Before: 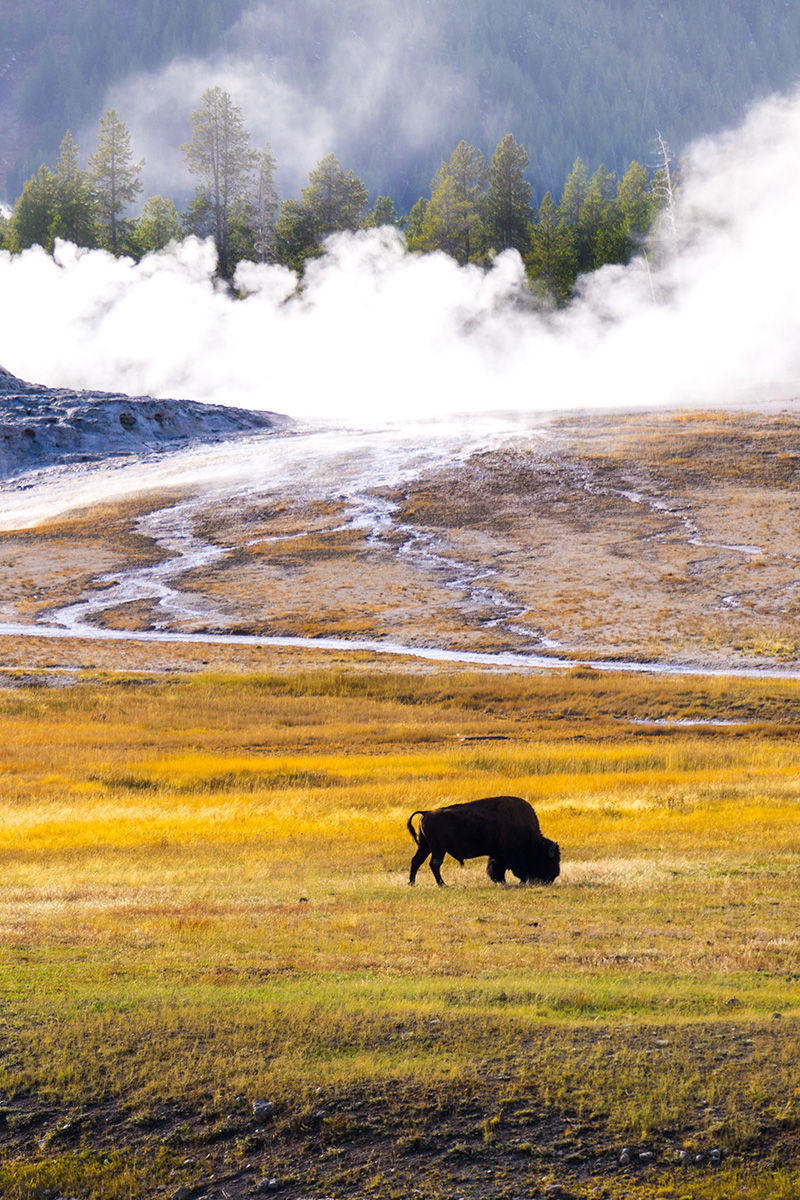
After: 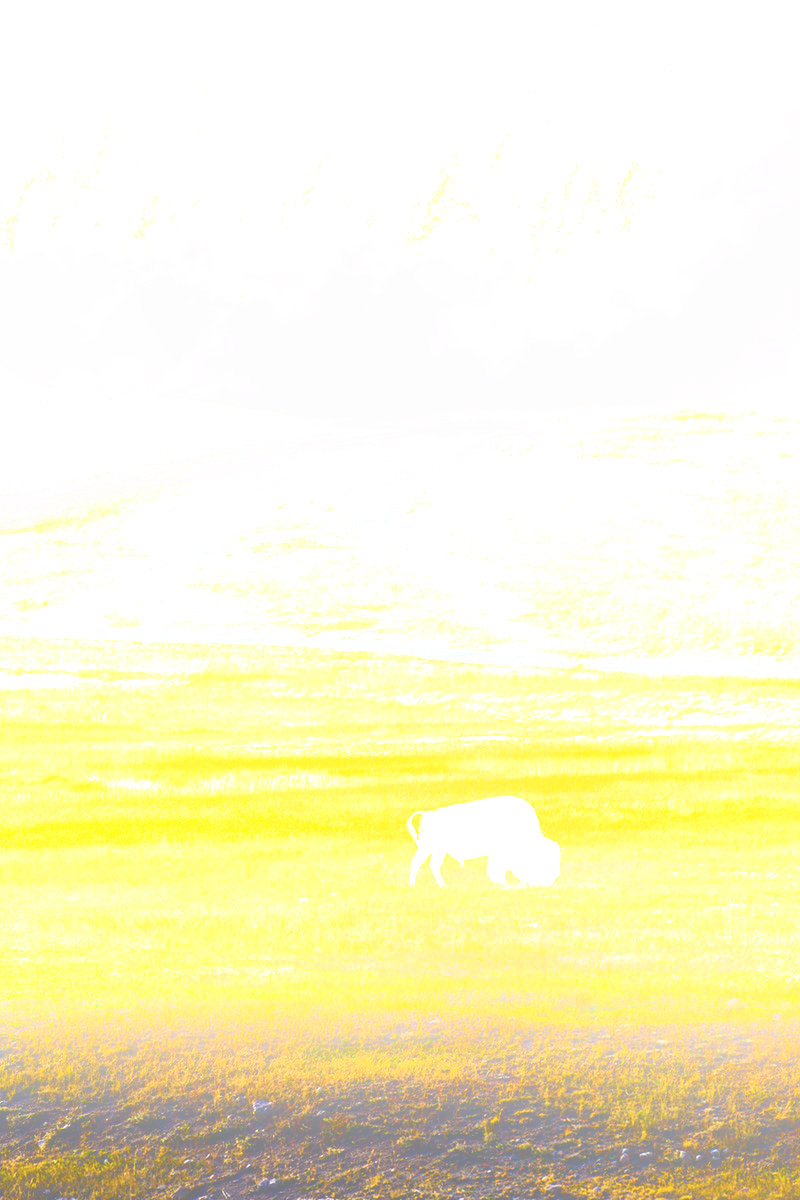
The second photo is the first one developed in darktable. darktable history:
bloom: size 25%, threshold 5%, strength 90%
local contrast: highlights 100%, shadows 100%, detail 120%, midtone range 0.2
contrast brightness saturation: contrast 0.32, brightness -0.08, saturation 0.17
